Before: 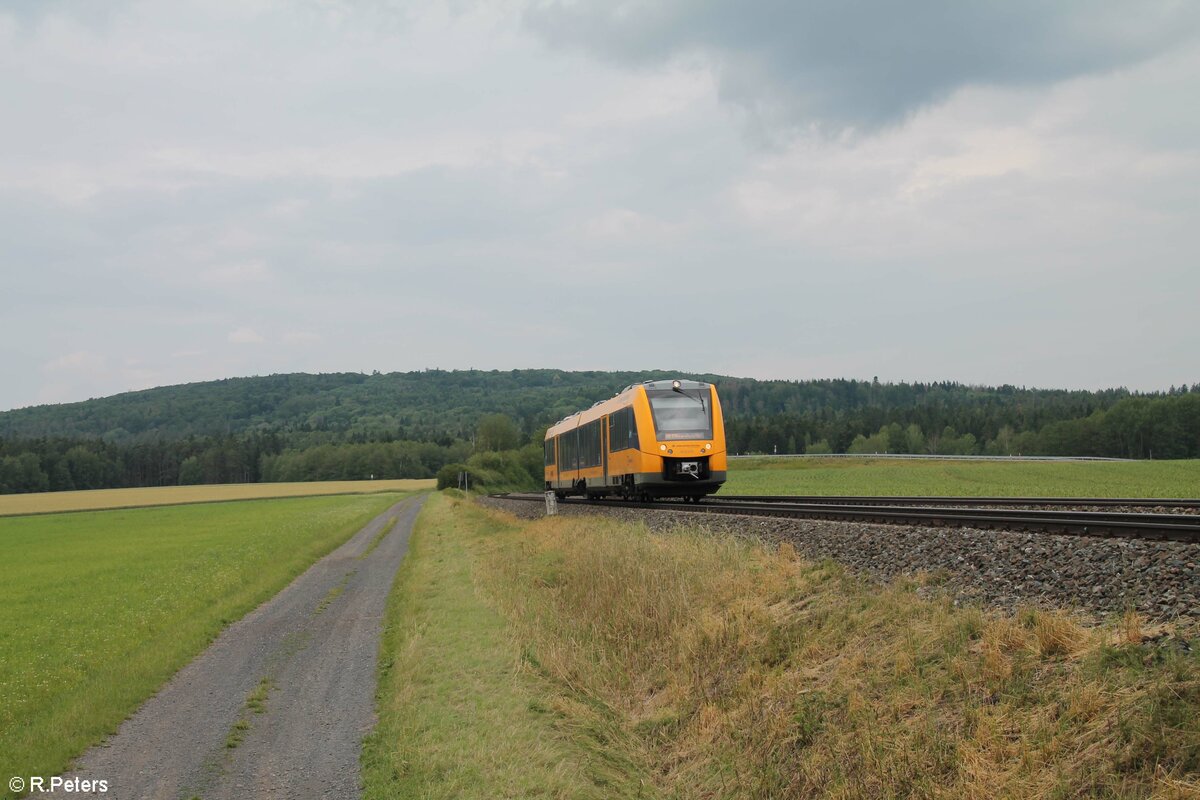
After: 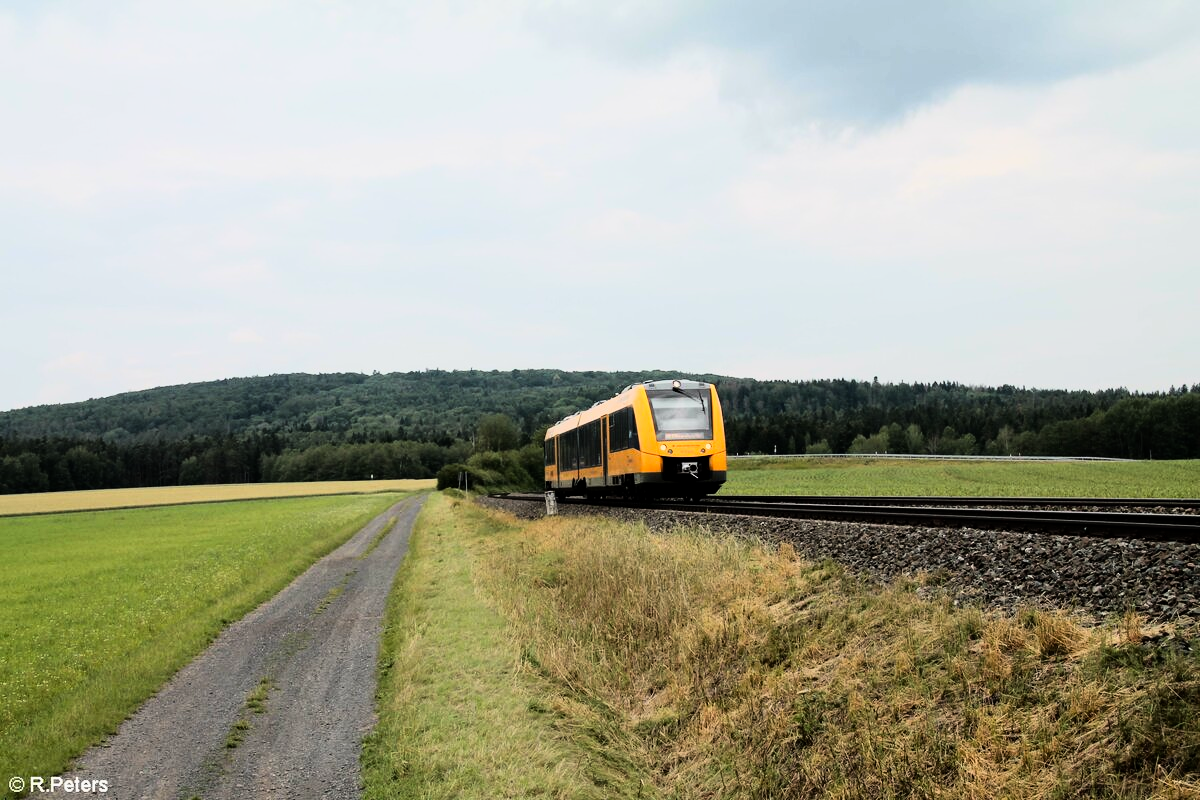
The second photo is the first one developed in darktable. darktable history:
exposure: black level correction 0.009, exposure -0.637 EV, compensate highlight preservation false
rgb curve: curves: ch0 [(0, 0) (0.21, 0.15) (0.24, 0.21) (0.5, 0.75) (0.75, 0.96) (0.89, 0.99) (1, 1)]; ch1 [(0, 0.02) (0.21, 0.13) (0.25, 0.2) (0.5, 0.67) (0.75, 0.9) (0.89, 0.97) (1, 1)]; ch2 [(0, 0.02) (0.21, 0.13) (0.25, 0.2) (0.5, 0.67) (0.75, 0.9) (0.89, 0.97) (1, 1)], compensate middle gray true
